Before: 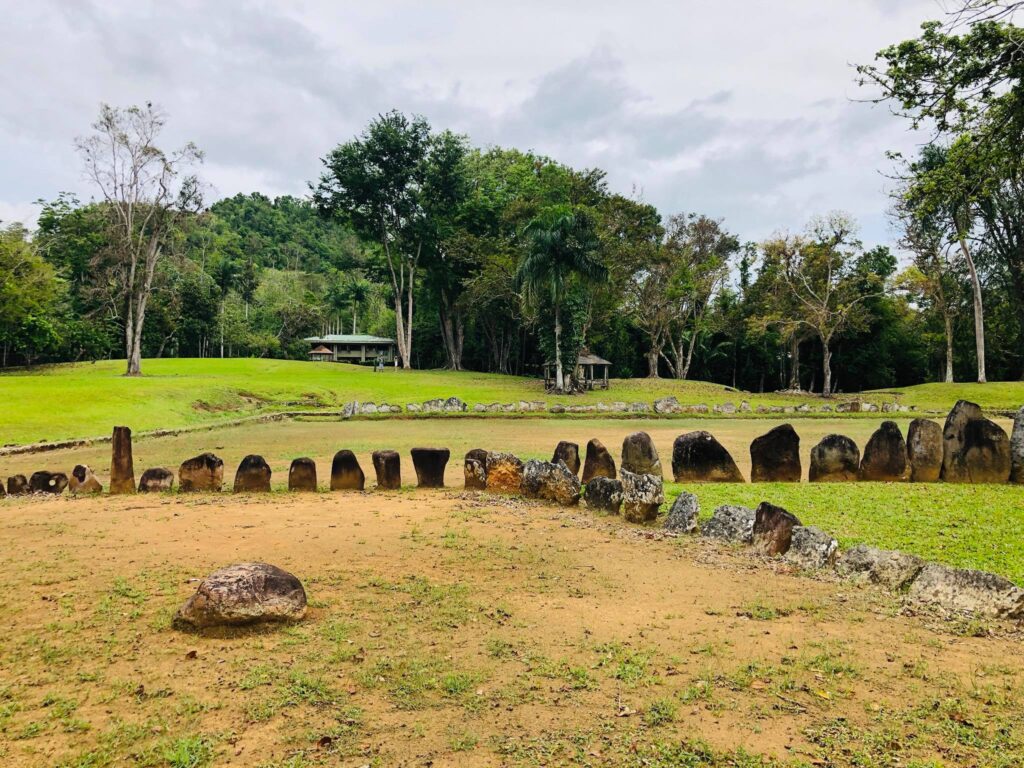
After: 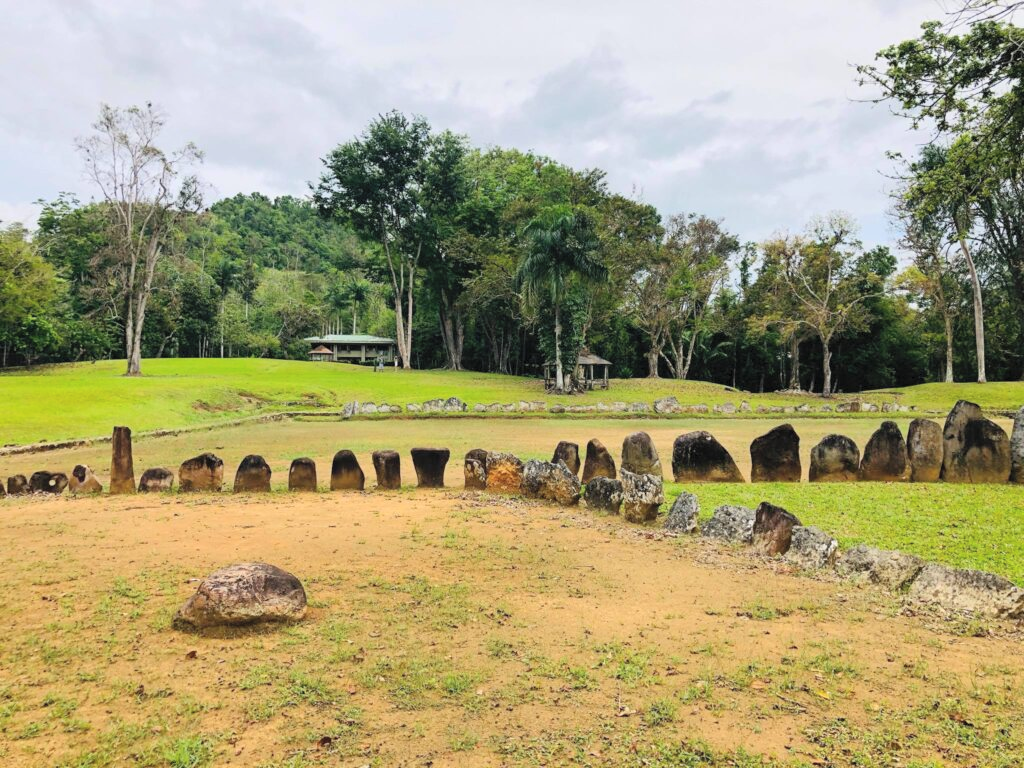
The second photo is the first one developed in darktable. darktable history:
contrast brightness saturation: brightness 0.149
